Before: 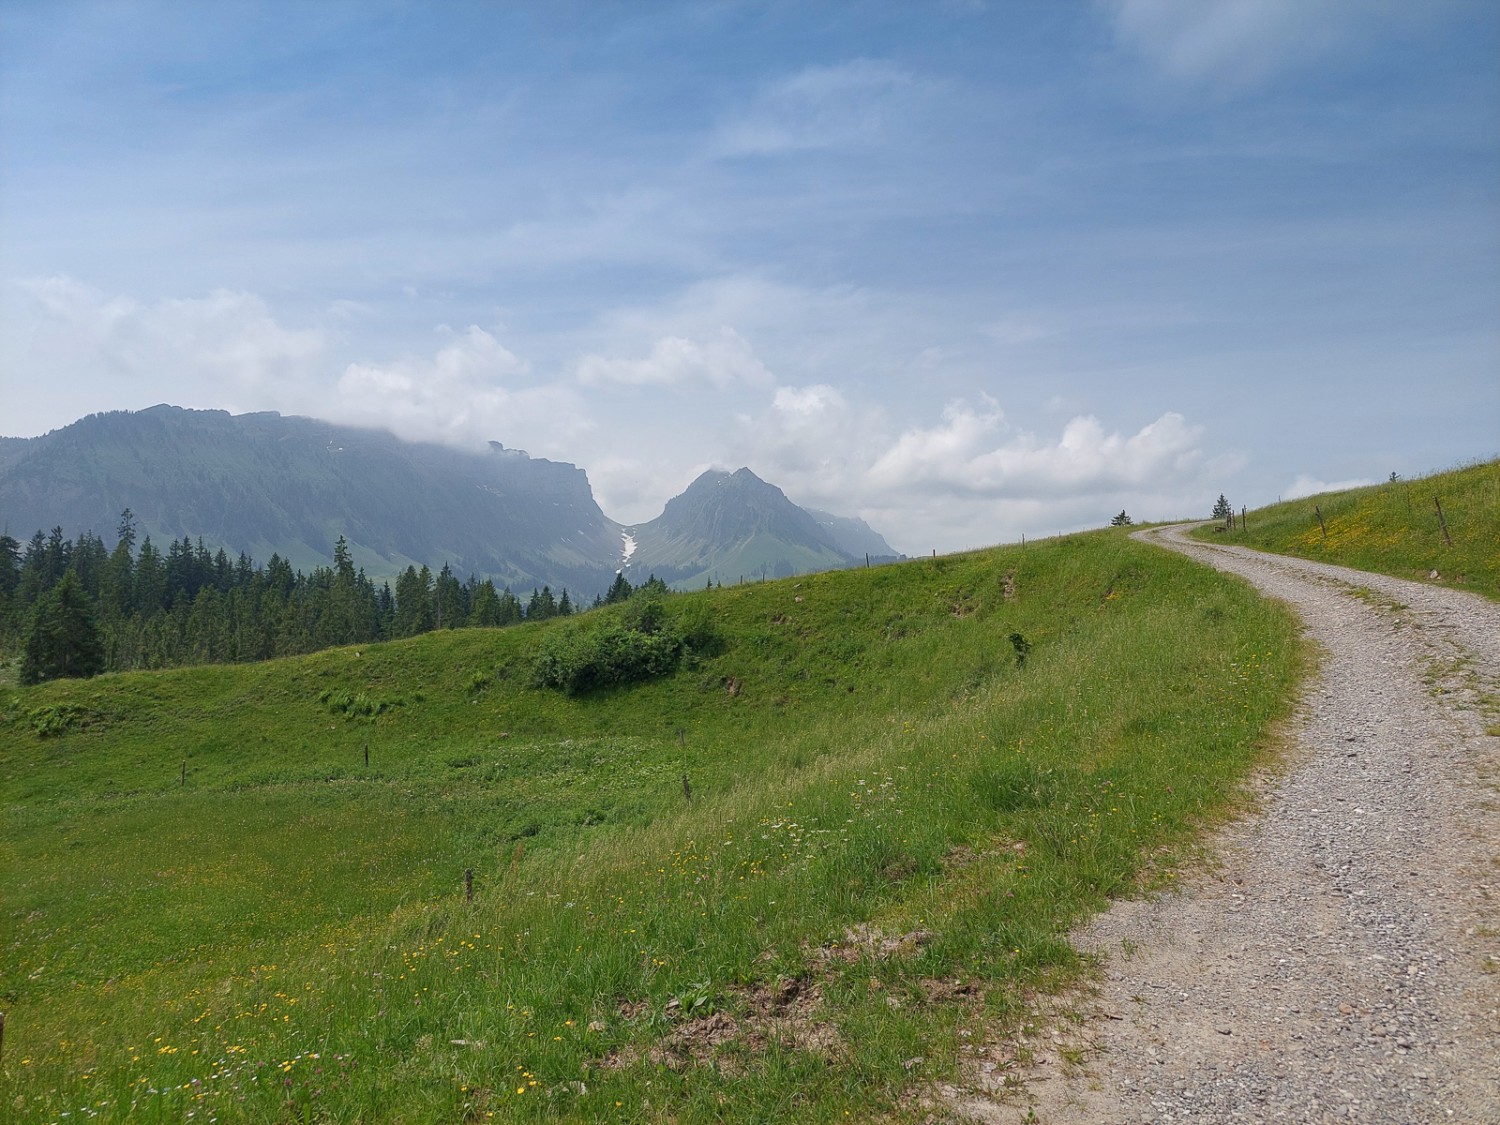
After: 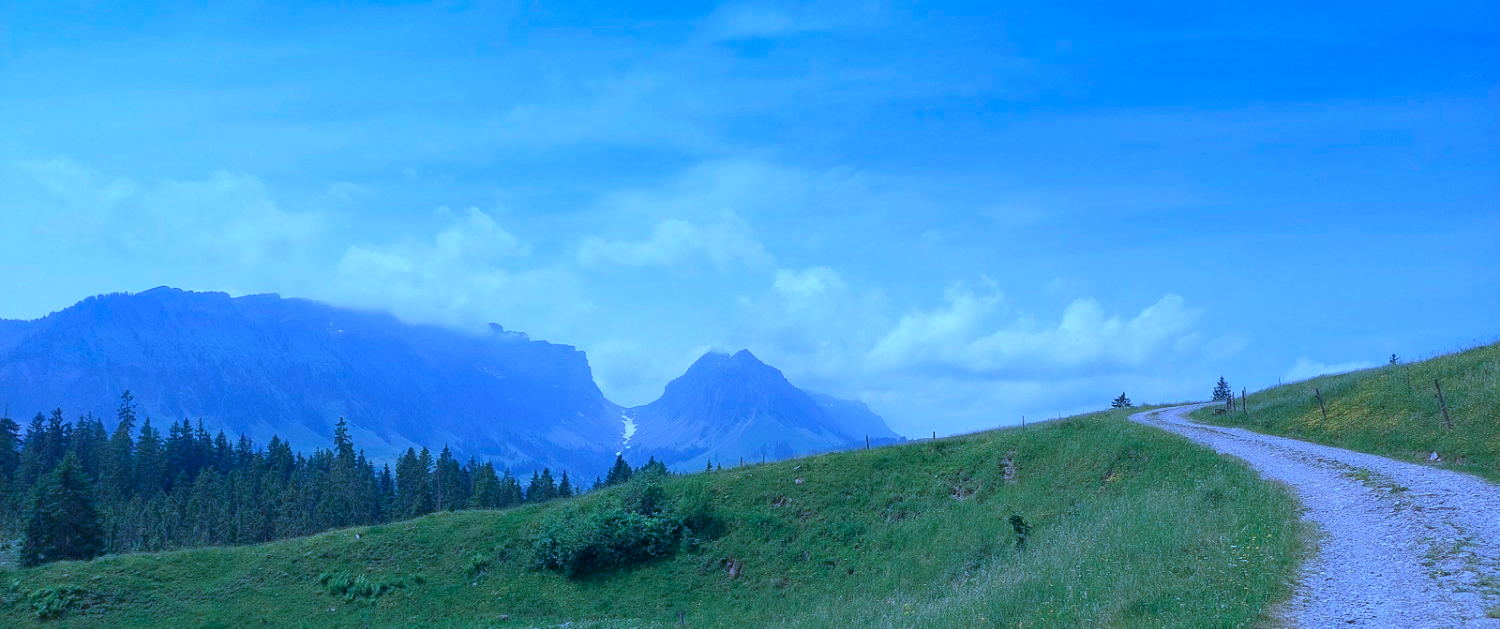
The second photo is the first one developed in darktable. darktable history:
crop and rotate: top 10.575%, bottom 33.455%
tone equalizer: mask exposure compensation -0.511 EV
color calibration: illuminant custom, x 0.46, y 0.43, temperature 2617.37 K
